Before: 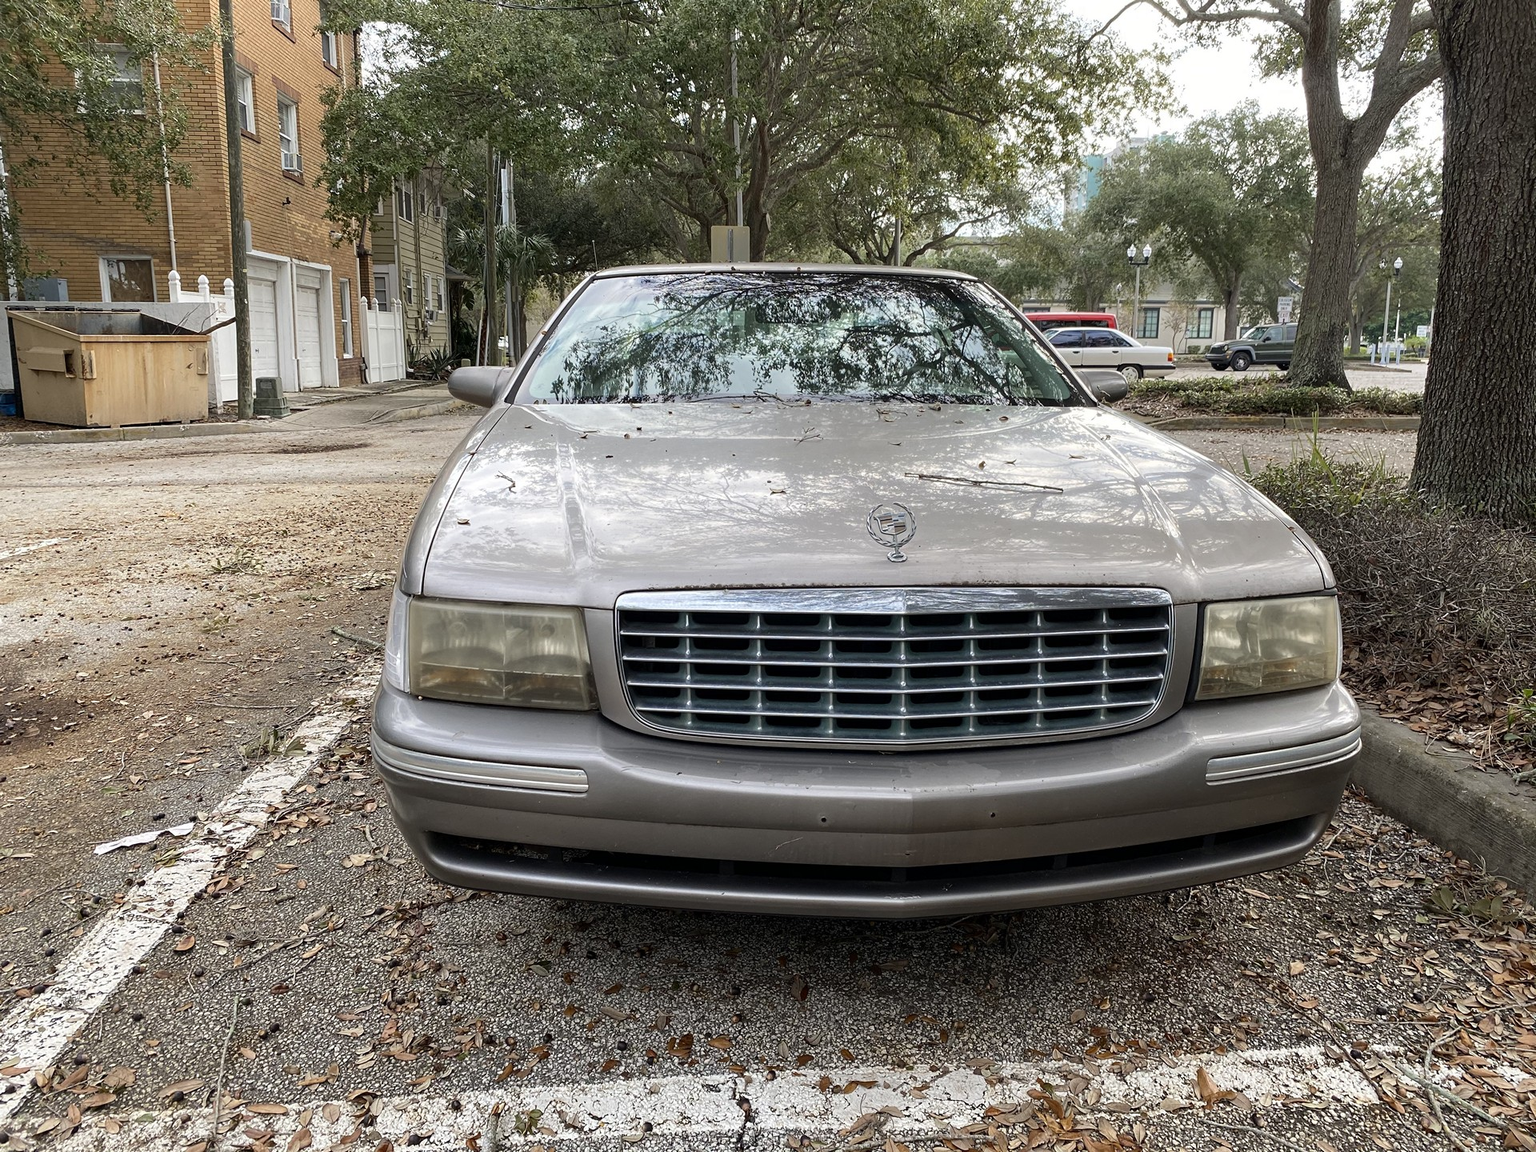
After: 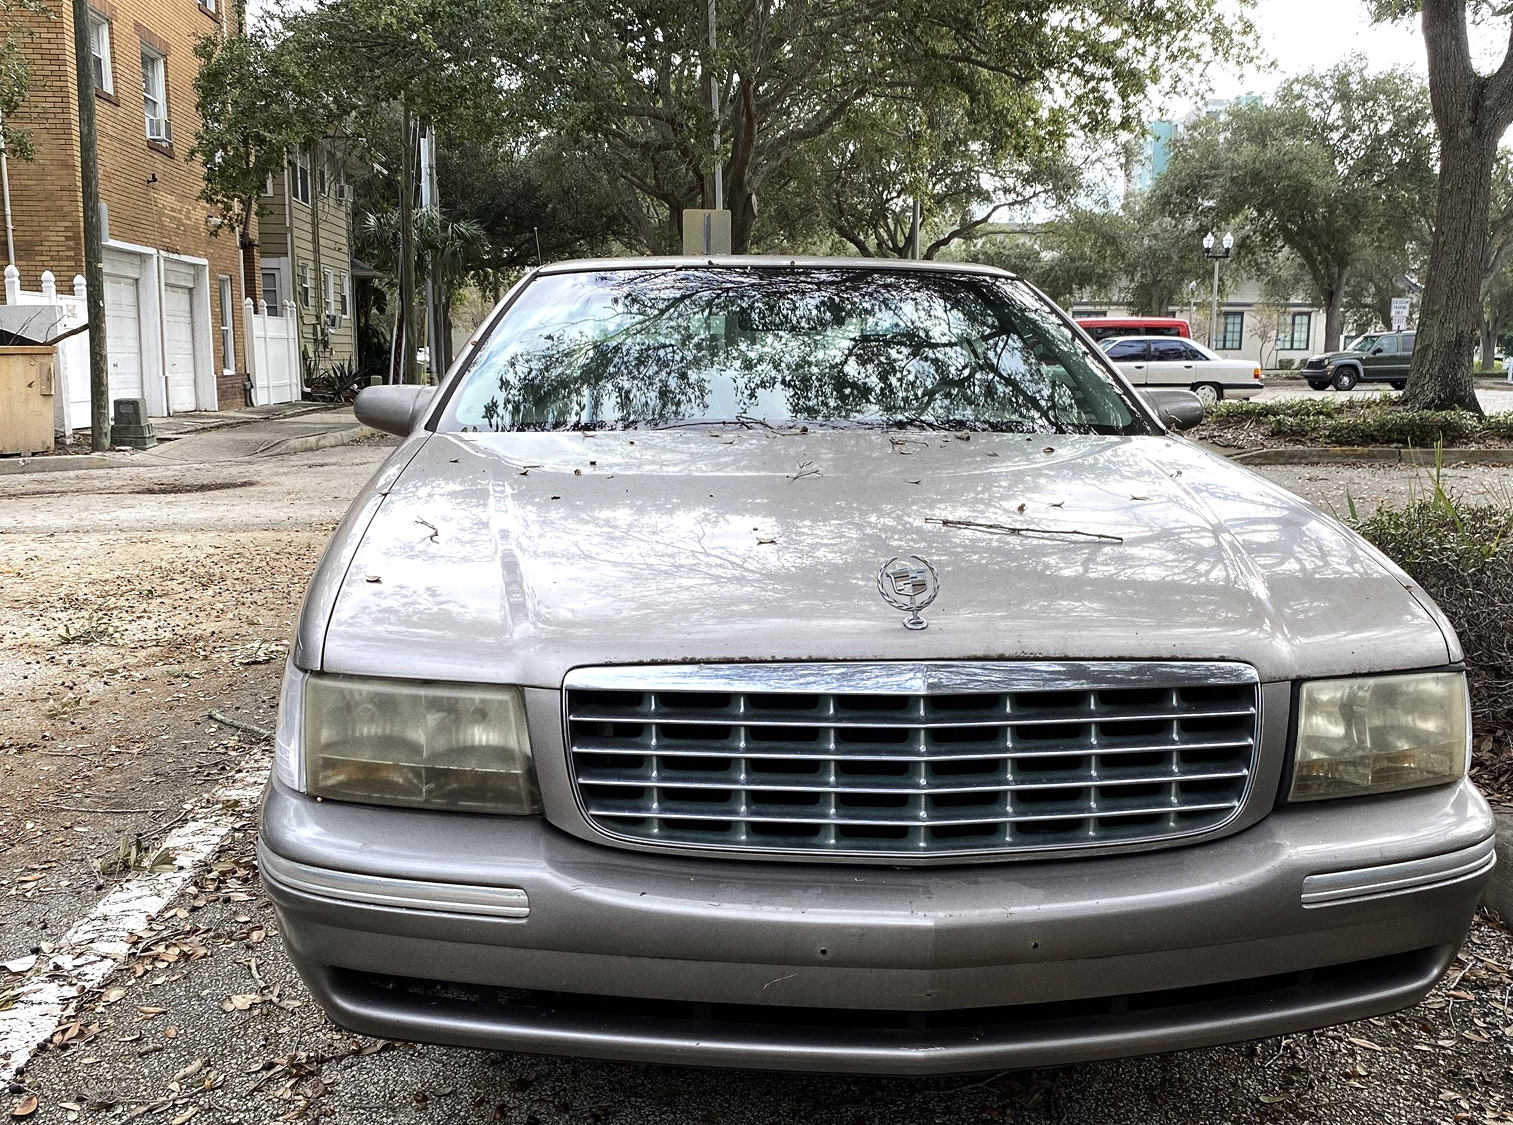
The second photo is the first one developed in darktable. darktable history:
crop and rotate: left 10.77%, top 5.1%, right 10.41%, bottom 16.76%
color balance: on, module defaults
white balance: red 0.988, blue 1.017
grain: coarseness 0.09 ISO
tone equalizer: -8 EV -0.417 EV, -7 EV -0.389 EV, -6 EV -0.333 EV, -5 EV -0.222 EV, -3 EV 0.222 EV, -2 EV 0.333 EV, -1 EV 0.389 EV, +0 EV 0.417 EV, edges refinement/feathering 500, mask exposure compensation -1.57 EV, preserve details no
